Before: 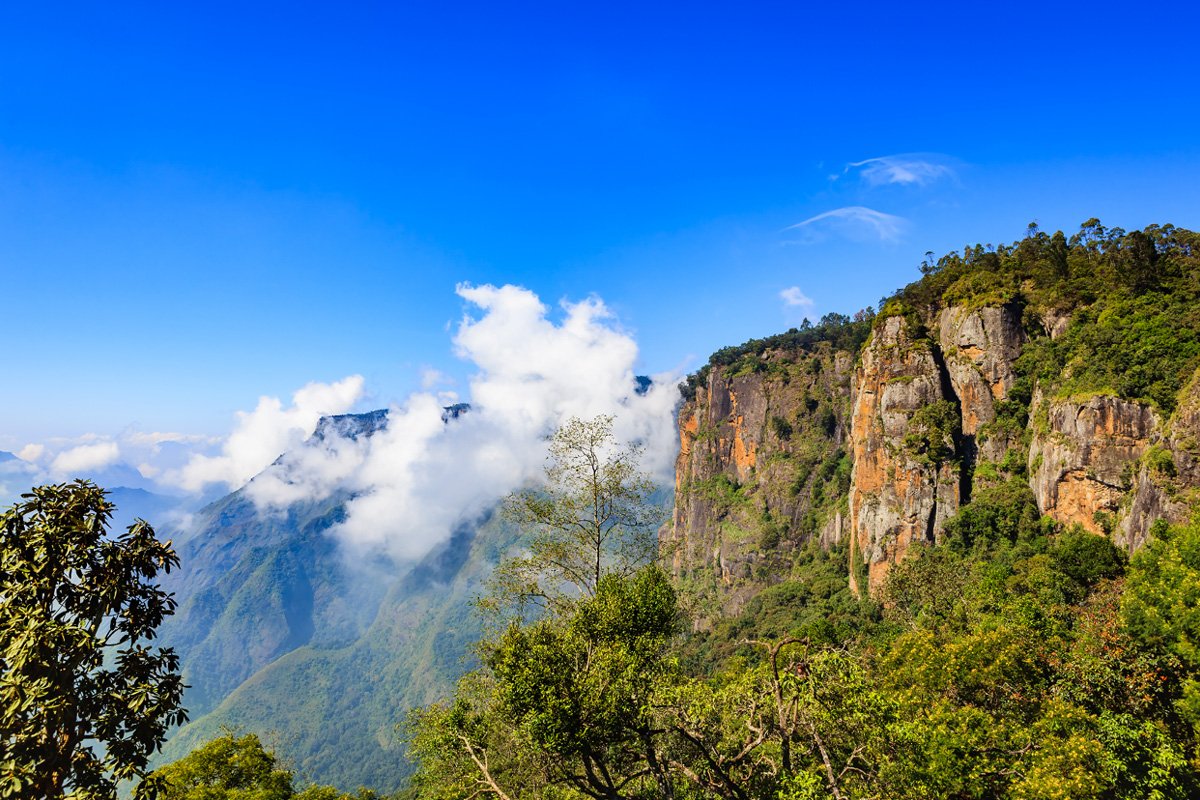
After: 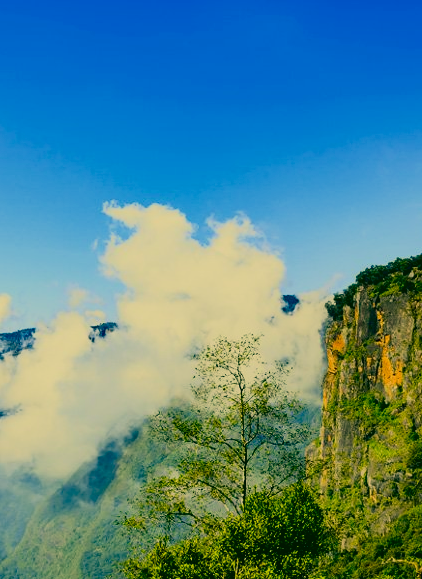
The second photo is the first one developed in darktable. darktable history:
crop and rotate: left 29.476%, top 10.214%, right 35.32%, bottom 17.333%
color correction: highlights a* 5.62, highlights b* 33.57, shadows a* -25.86, shadows b* 4.02
exposure: black level correction 0.009, exposure -0.637 EV, compensate highlight preservation false
tone curve: curves: ch0 [(0, 0.017) (0.091, 0.04) (0.296, 0.276) (0.439, 0.482) (0.64, 0.729) (0.785, 0.817) (0.995, 0.917)]; ch1 [(0, 0) (0.384, 0.365) (0.463, 0.447) (0.486, 0.474) (0.503, 0.497) (0.526, 0.52) (0.555, 0.564) (0.578, 0.589) (0.638, 0.66) (0.766, 0.773) (1, 1)]; ch2 [(0, 0) (0.374, 0.344) (0.446, 0.443) (0.501, 0.509) (0.528, 0.522) (0.569, 0.593) (0.61, 0.646) (0.666, 0.688) (1, 1)], color space Lab, independent channels, preserve colors none
tone equalizer: on, module defaults
